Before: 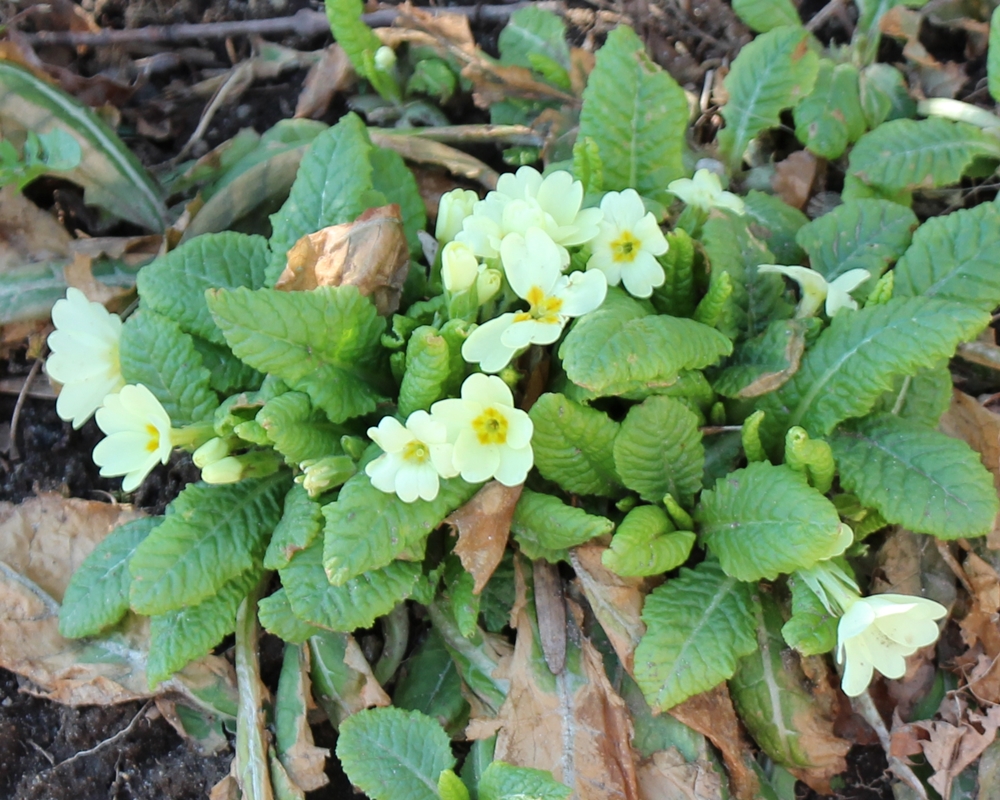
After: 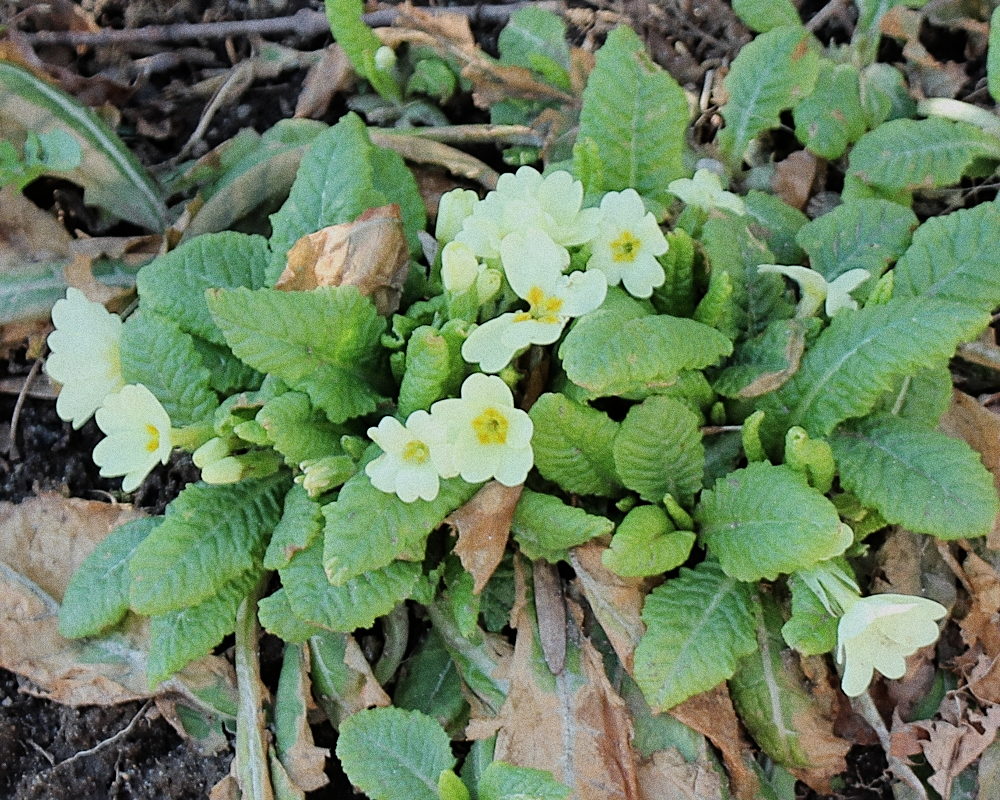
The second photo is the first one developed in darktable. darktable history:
sharpen: on, module defaults
grain: coarseness 0.09 ISO, strength 40%
filmic rgb: white relative exposure 3.9 EV, hardness 4.26
contrast brightness saturation: saturation -0.05
